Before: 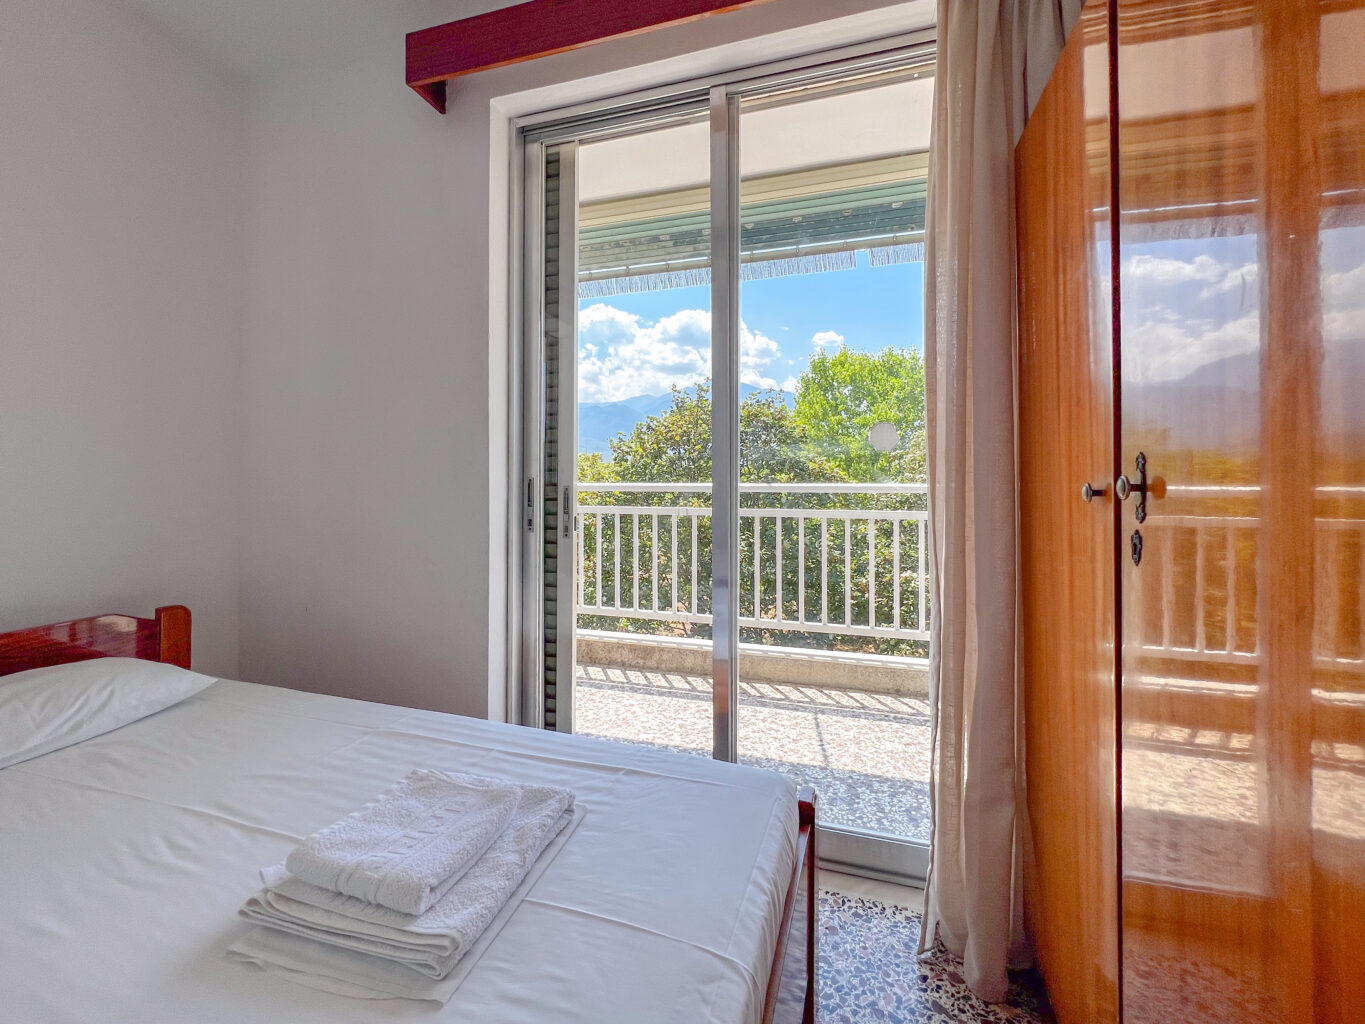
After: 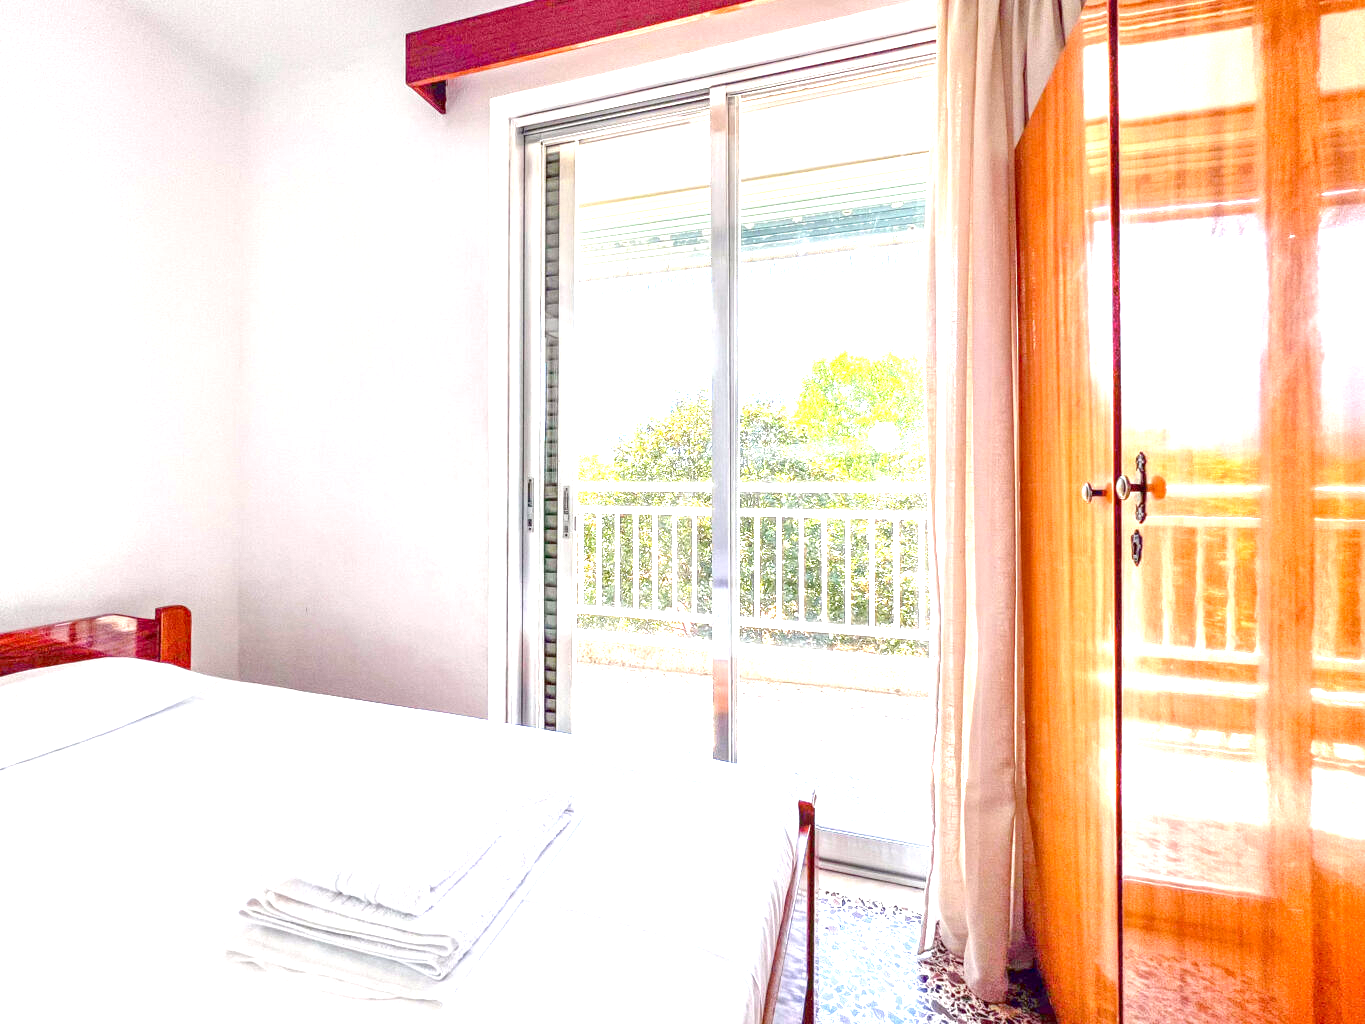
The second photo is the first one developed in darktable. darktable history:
exposure: black level correction 0.001, exposure 1.86 EV, compensate highlight preservation false
local contrast: on, module defaults
